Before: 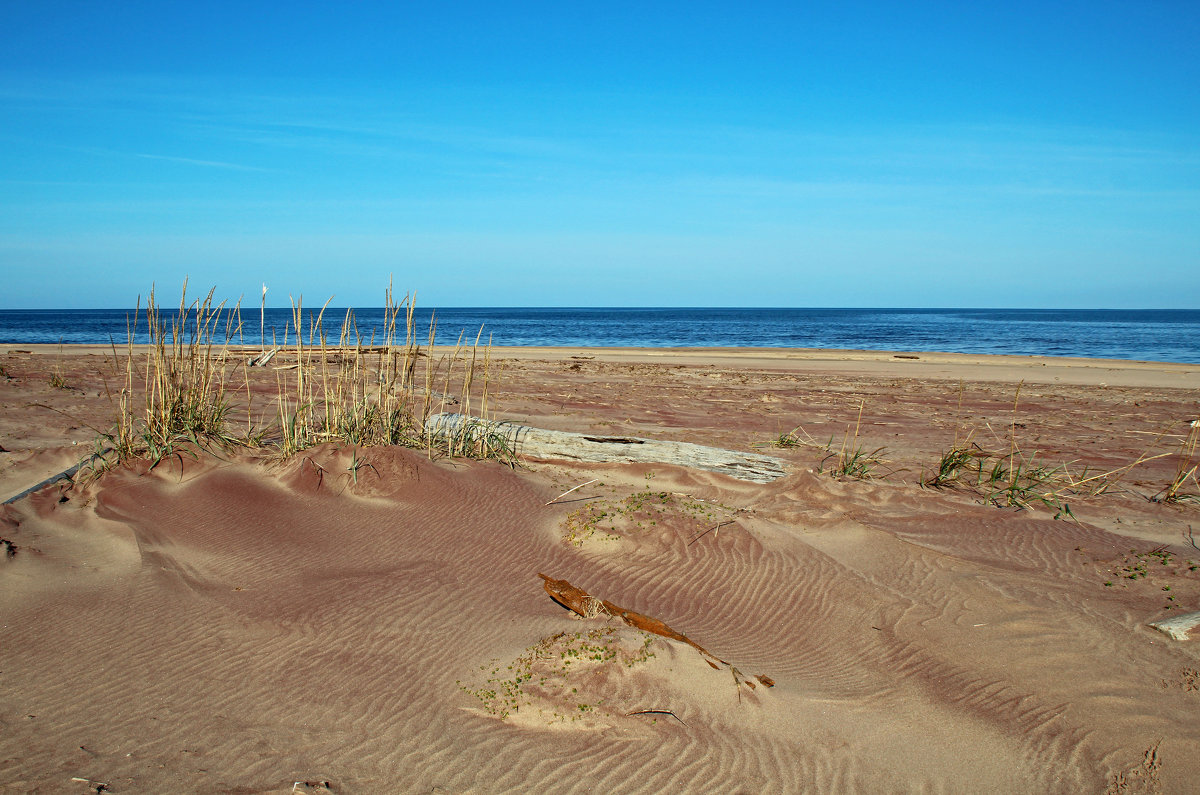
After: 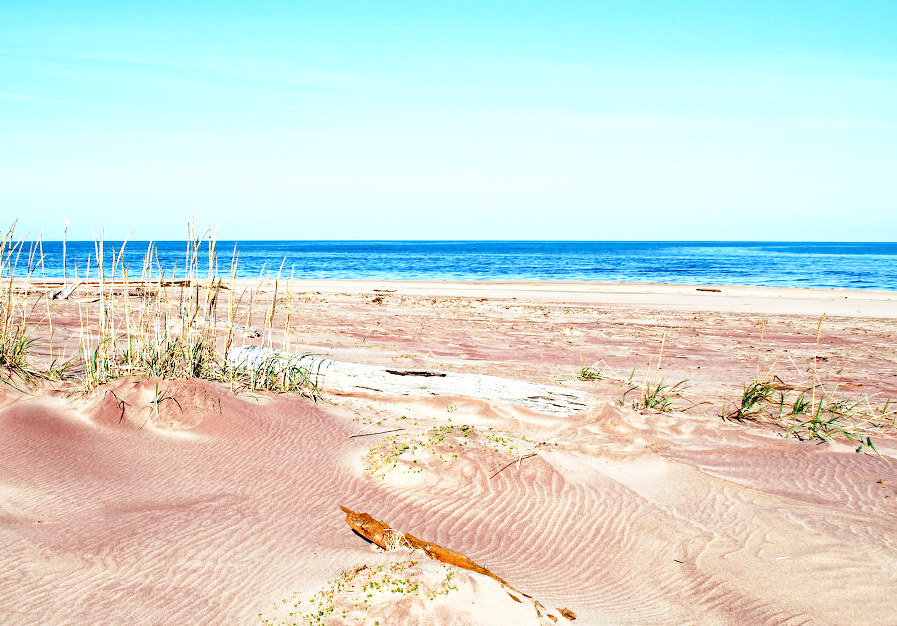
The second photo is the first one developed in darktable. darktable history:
local contrast: highlights 62%, shadows 114%, detail 107%, midtone range 0.528
base curve: curves: ch0 [(0, 0) (0.028, 0.03) (0.105, 0.232) (0.387, 0.748) (0.754, 0.968) (1, 1)], preserve colors none
exposure: exposure 0.635 EV, compensate highlight preservation false
color calibration: gray › normalize channels true, illuminant as shot in camera, x 0.37, y 0.382, temperature 4318.13 K, gamut compression 0.027
crop: left 16.542%, top 8.535%, right 8.653%, bottom 12.622%
